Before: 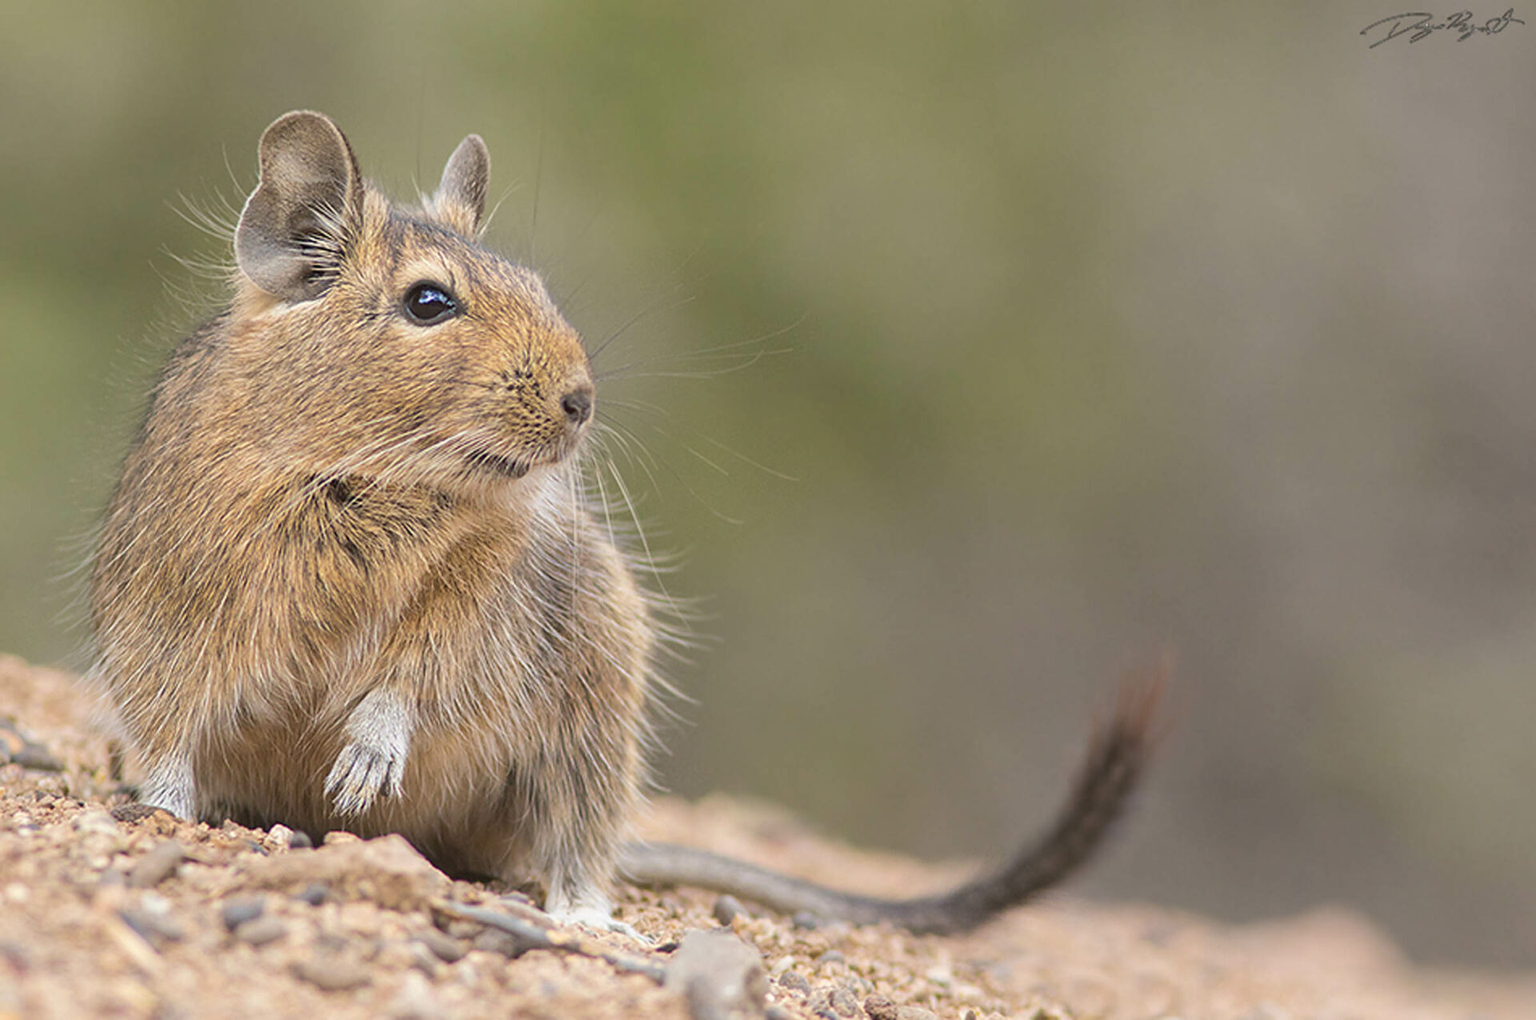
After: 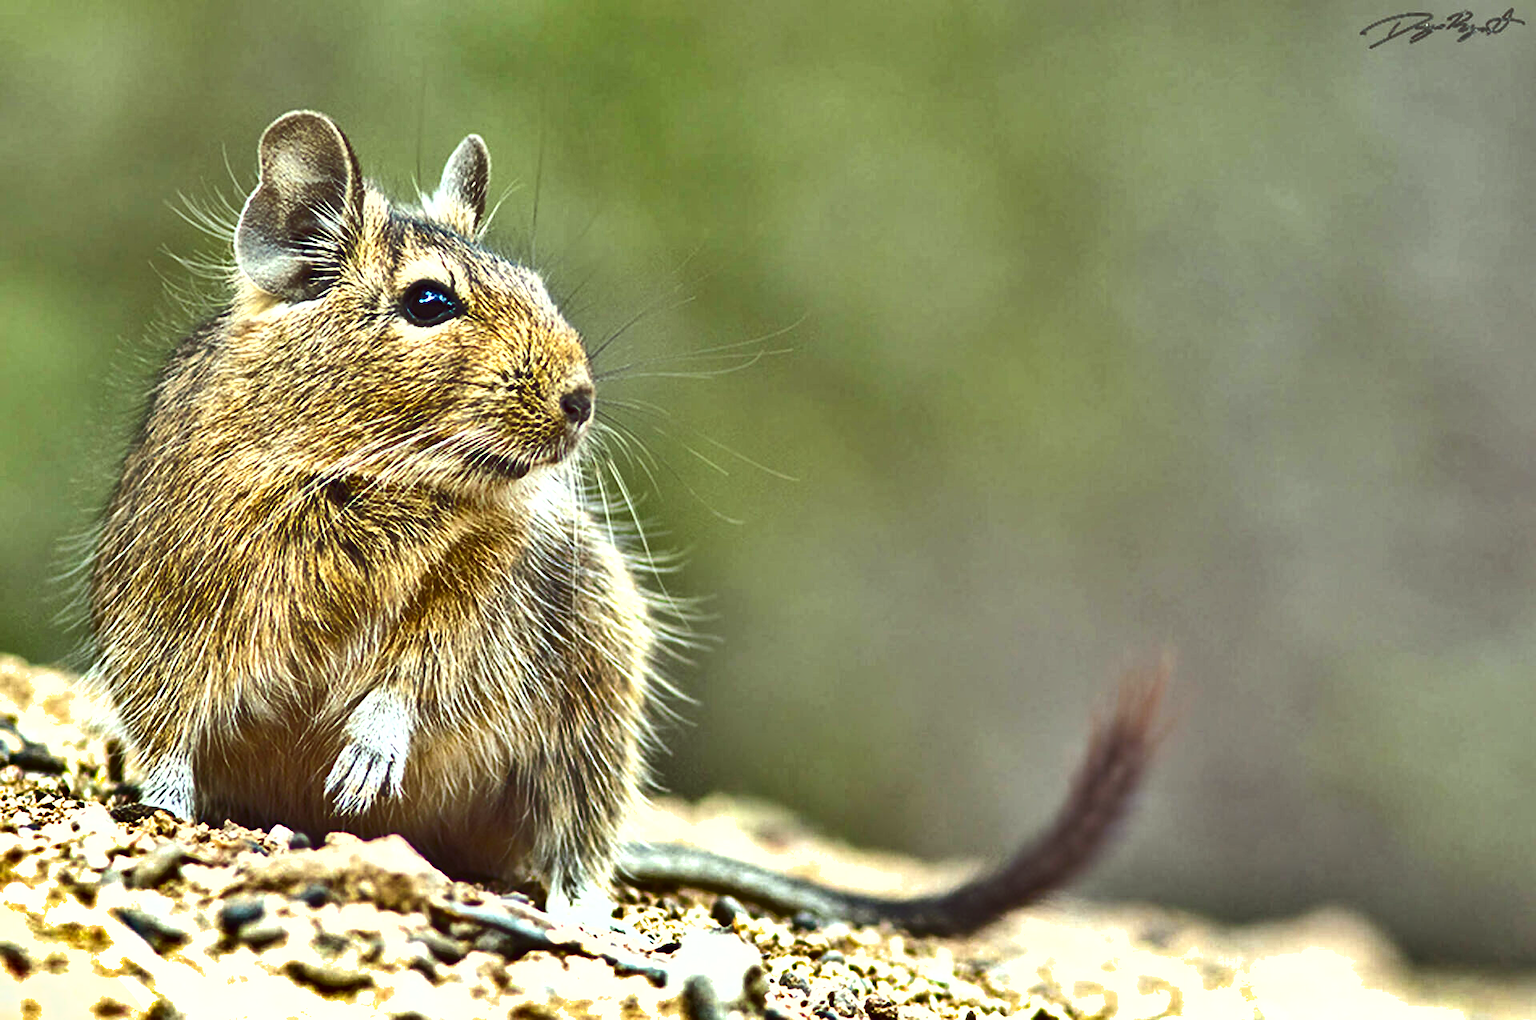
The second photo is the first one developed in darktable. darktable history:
shadows and highlights: shadows 24.5, highlights -78.15, soften with gaussian
color balance rgb: shadows lift › luminance 0.49%, shadows lift › chroma 6.83%, shadows lift › hue 300.29°, power › hue 208.98°, highlights gain › luminance 20.24%, highlights gain › chroma 2.73%, highlights gain › hue 173.85°, perceptual saturation grading › global saturation 18.05%
local contrast: mode bilateral grid, contrast 20, coarseness 50, detail 120%, midtone range 0.2
exposure: black level correction 0, exposure 0.7 EV, compensate exposure bias true, compensate highlight preservation false
